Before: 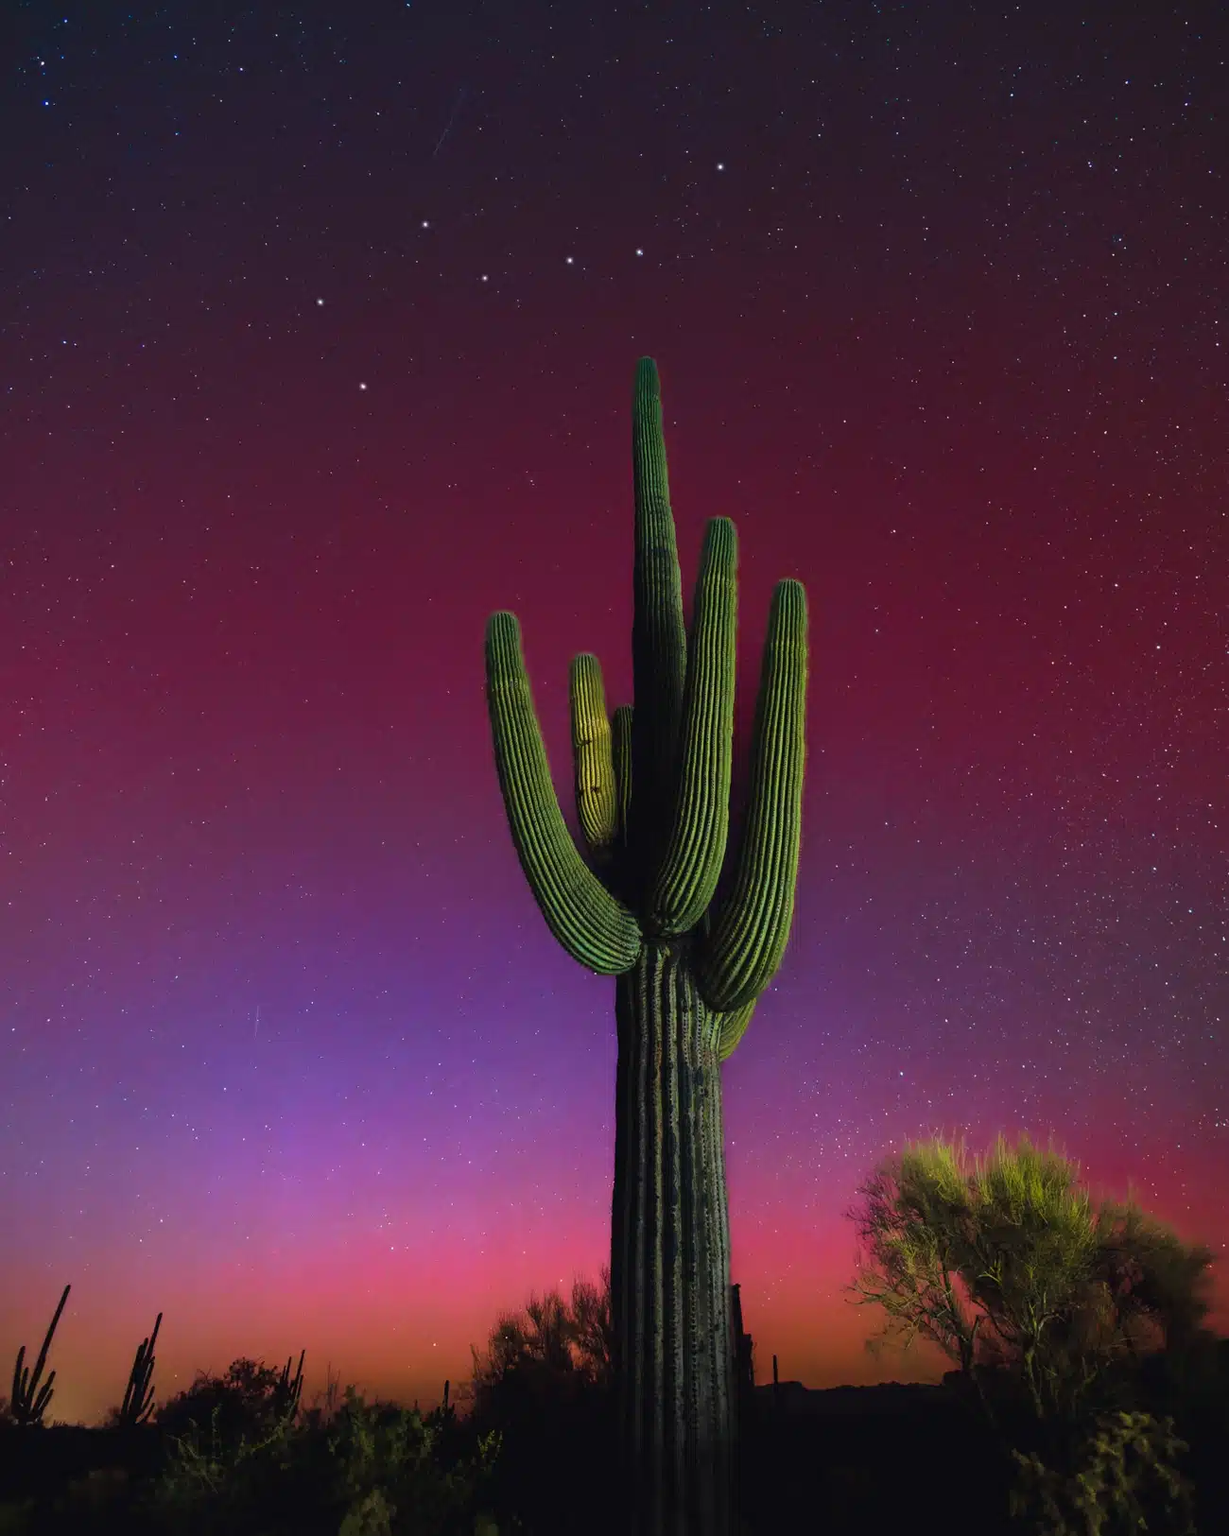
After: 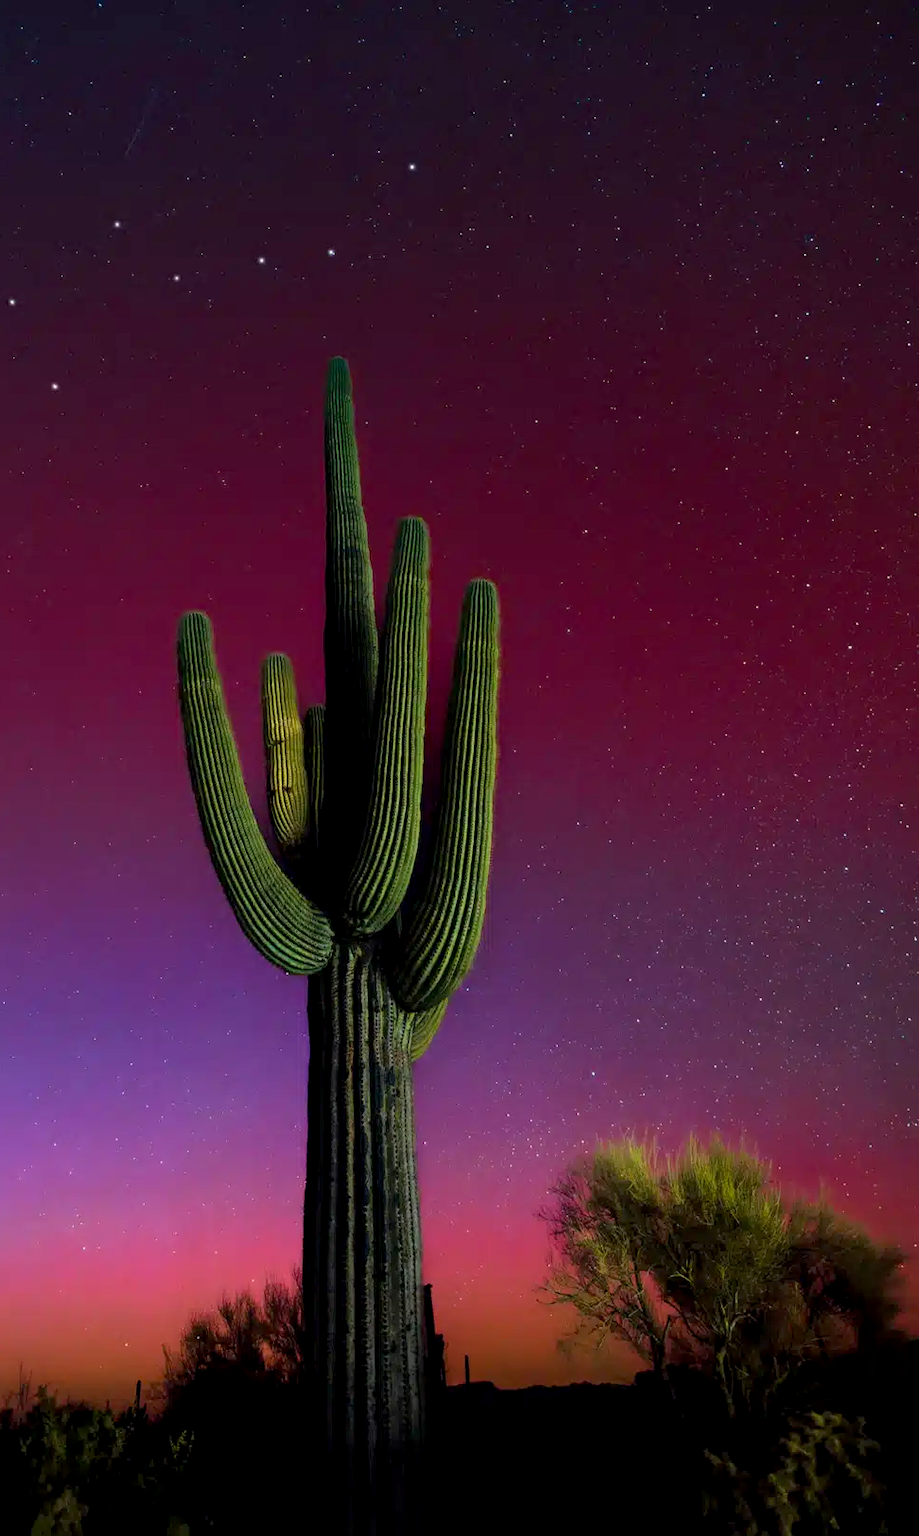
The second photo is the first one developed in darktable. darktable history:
exposure: black level correction 0.006, compensate exposure bias true, compensate highlight preservation false
crop and rotate: left 25.096%
